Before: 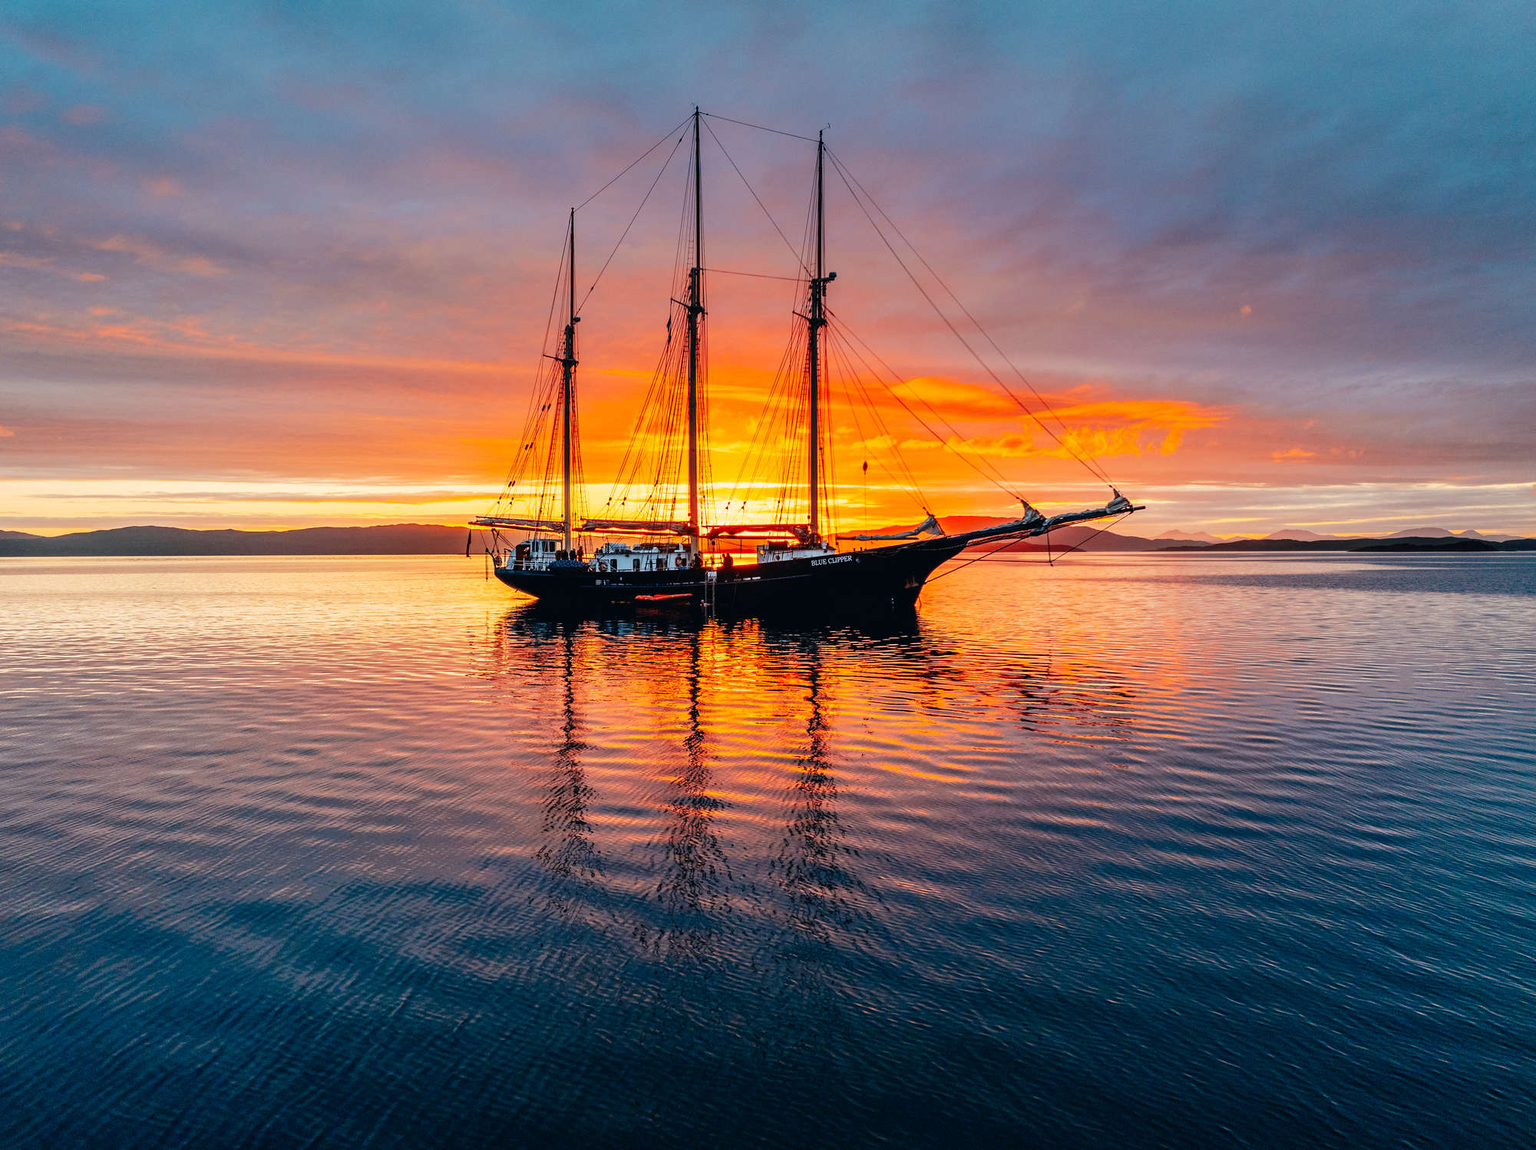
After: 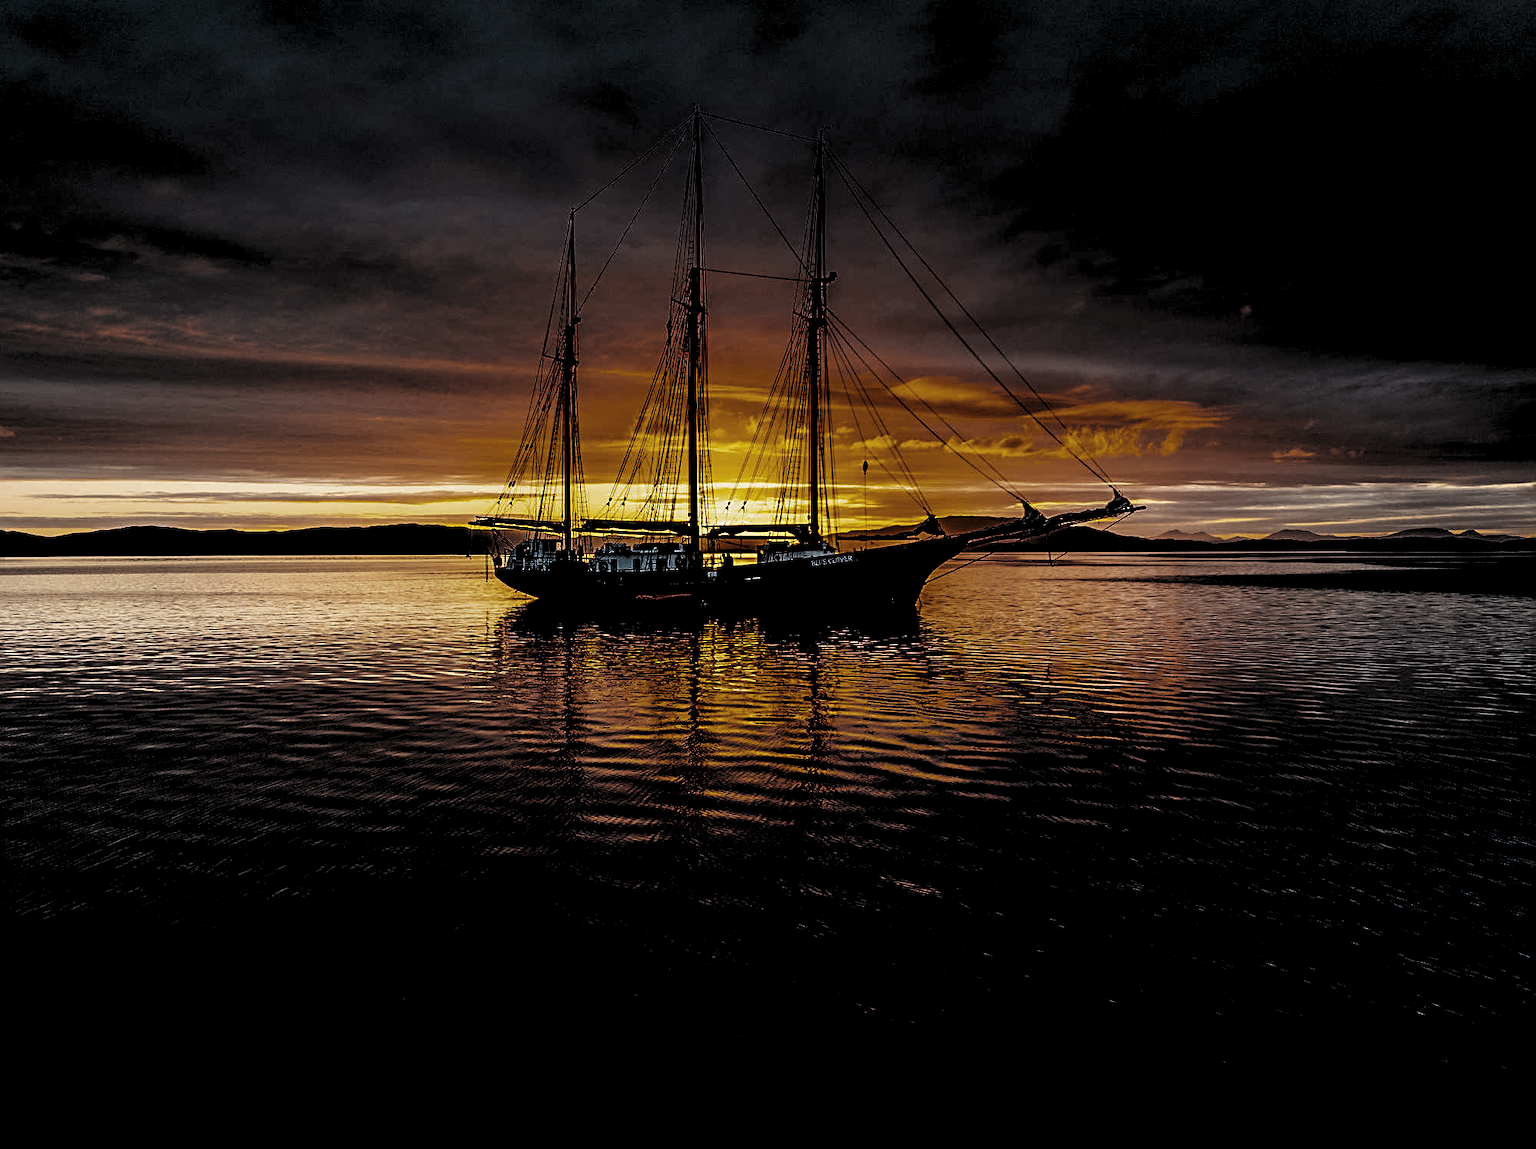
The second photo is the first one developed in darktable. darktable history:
levels: black 0.012%, levels [0.514, 0.759, 1]
sharpen: radius 2.53, amount 0.323
